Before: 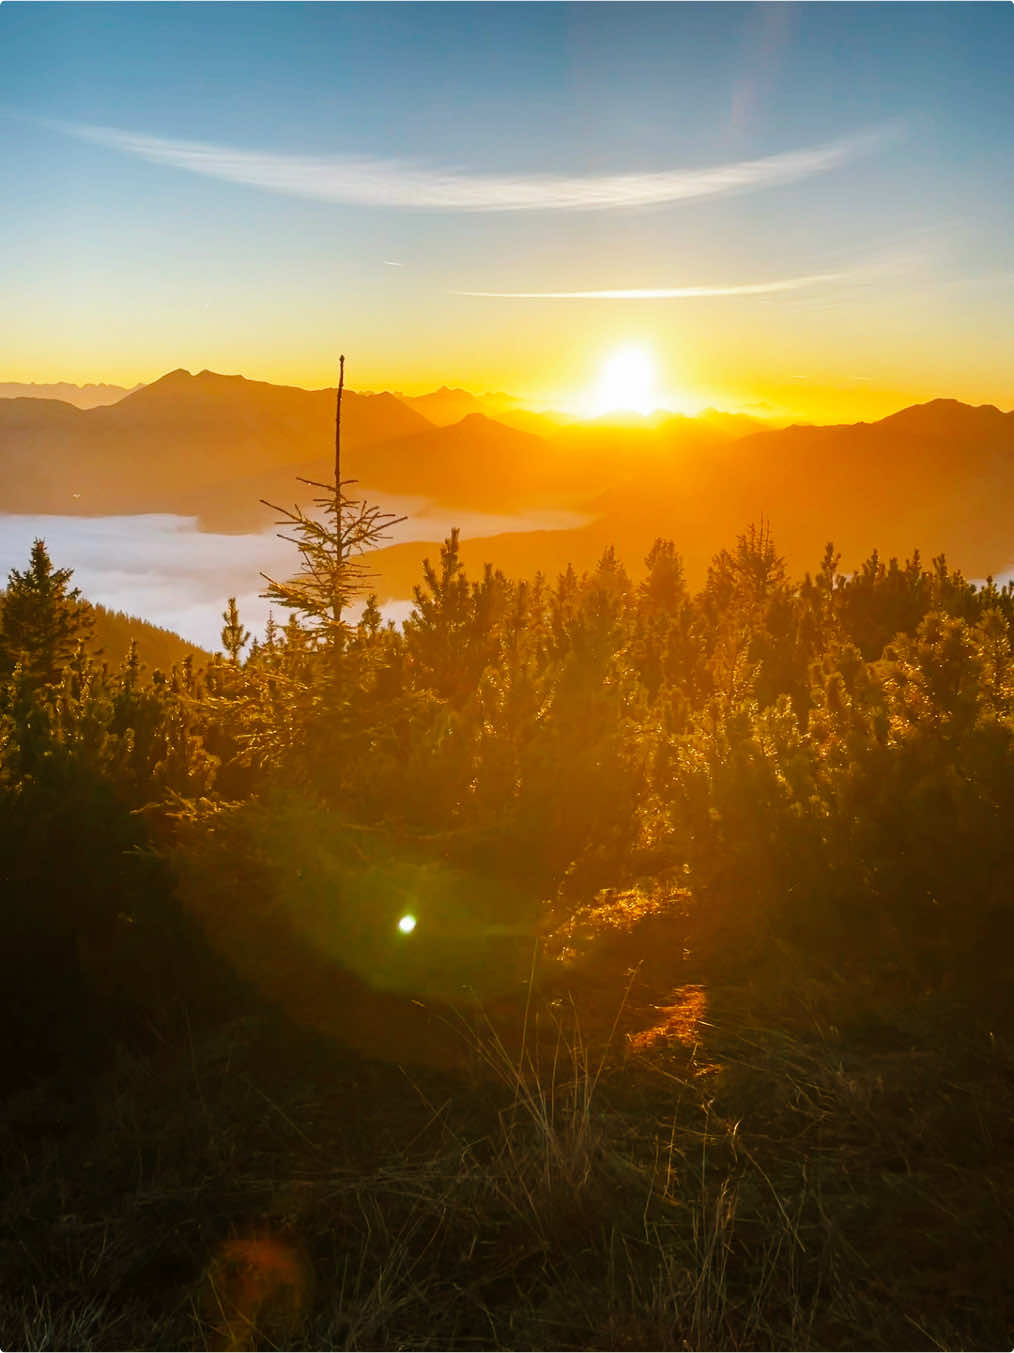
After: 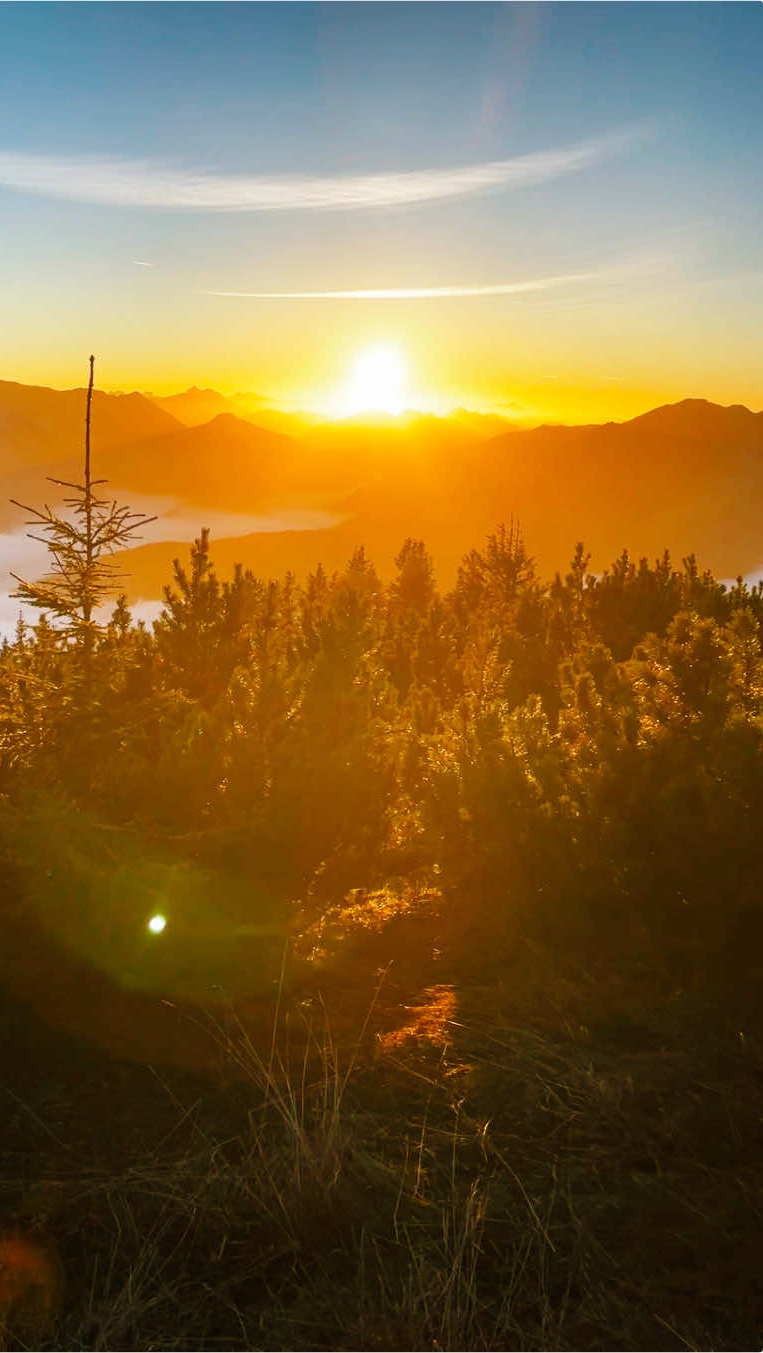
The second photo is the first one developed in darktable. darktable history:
crop and rotate: left 24.713%
